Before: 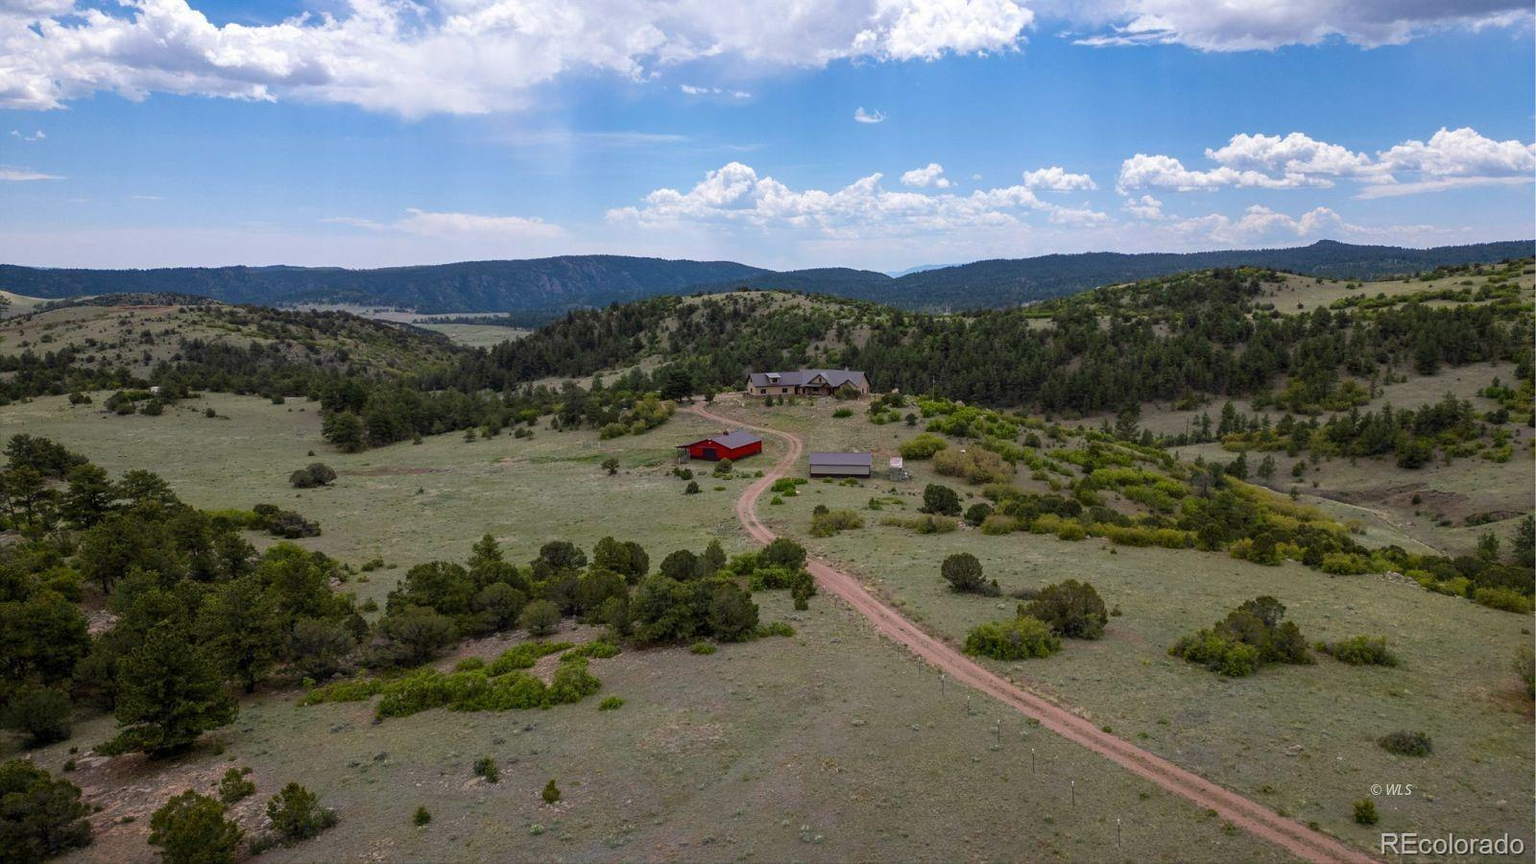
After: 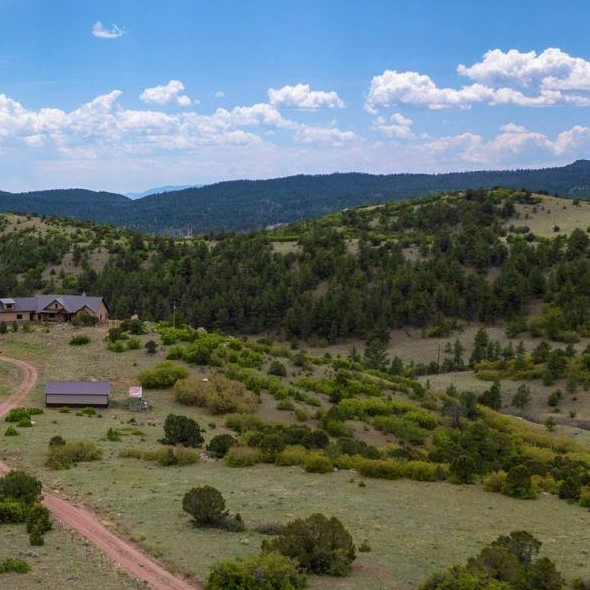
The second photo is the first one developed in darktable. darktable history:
crop and rotate: left 49.936%, top 10.094%, right 13.136%, bottom 24.256%
velvia: on, module defaults
